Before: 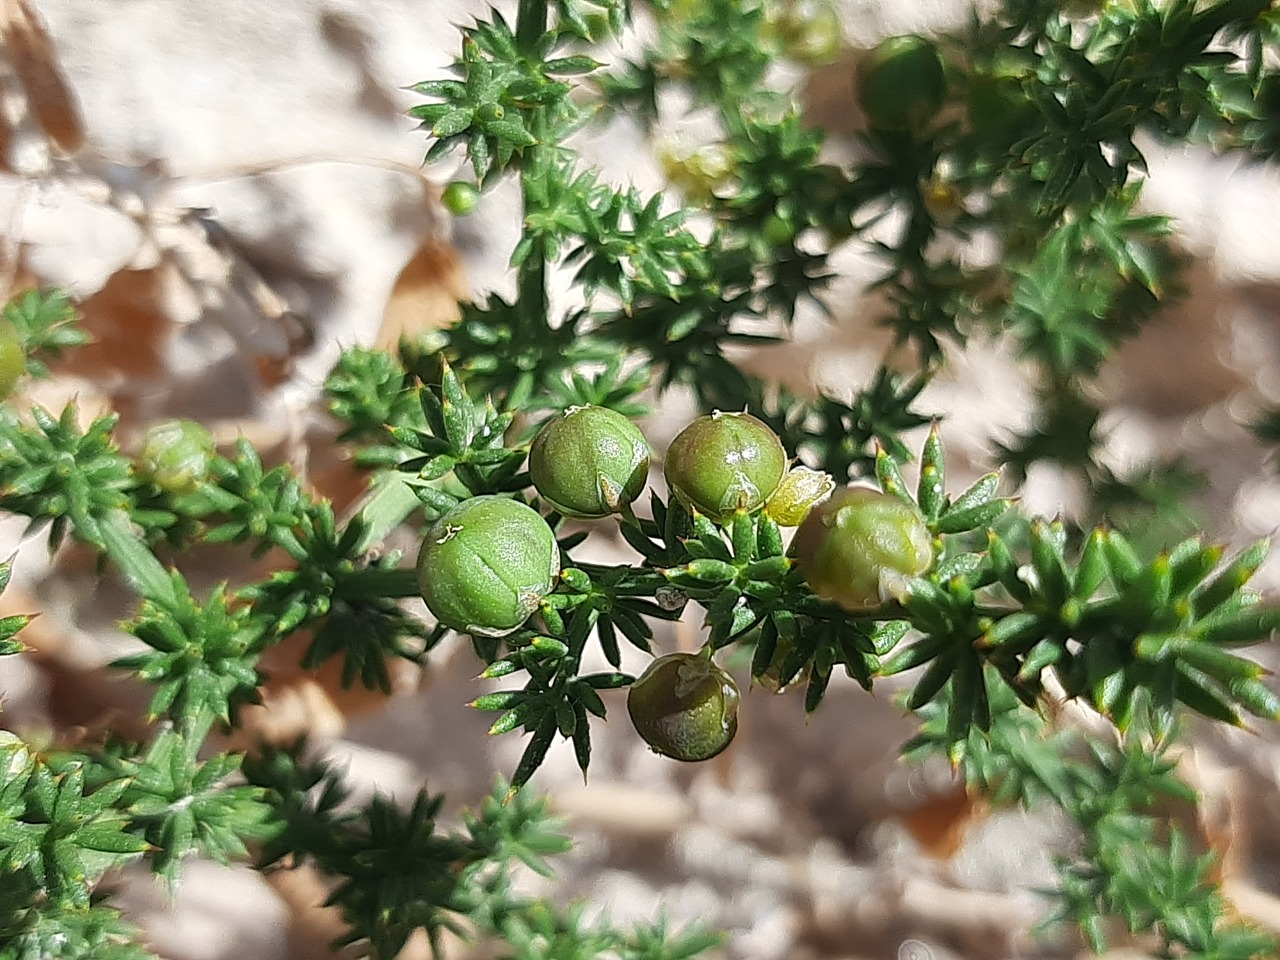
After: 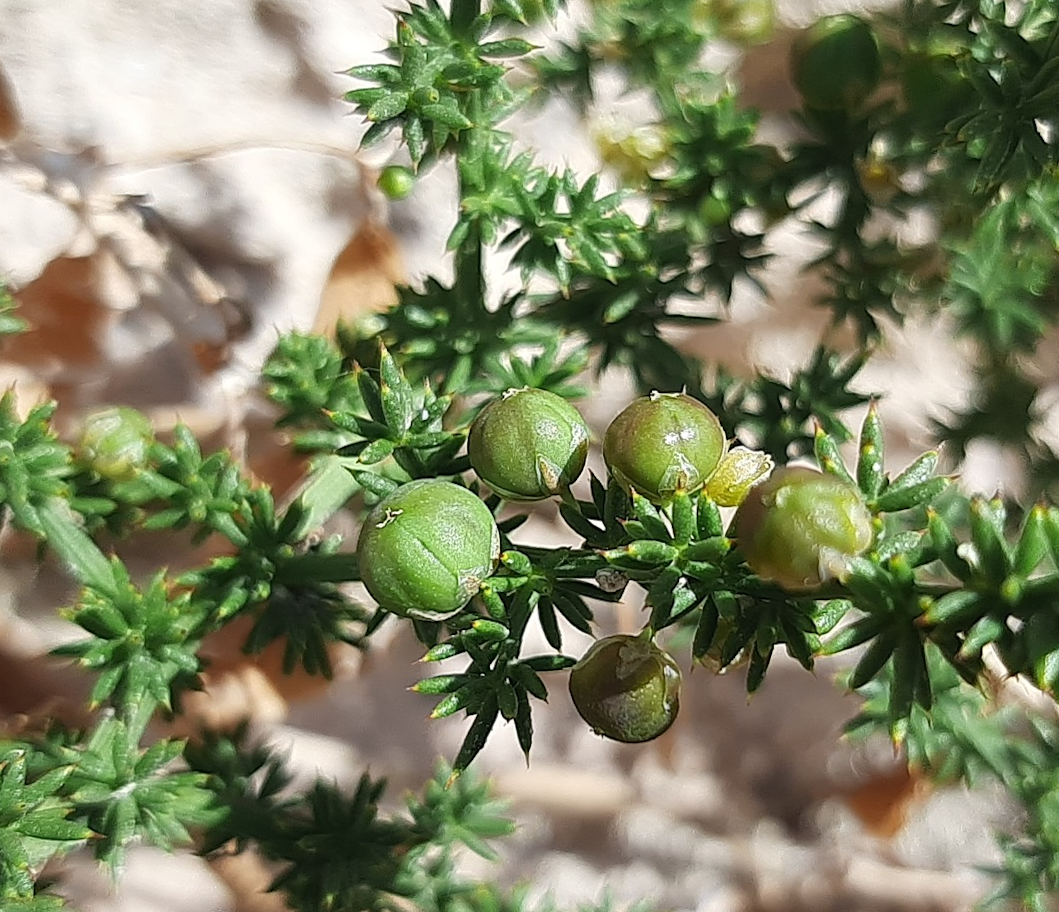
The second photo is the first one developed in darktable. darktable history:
crop and rotate: angle 0.629°, left 4.164%, top 1.195%, right 11.886%, bottom 2.402%
